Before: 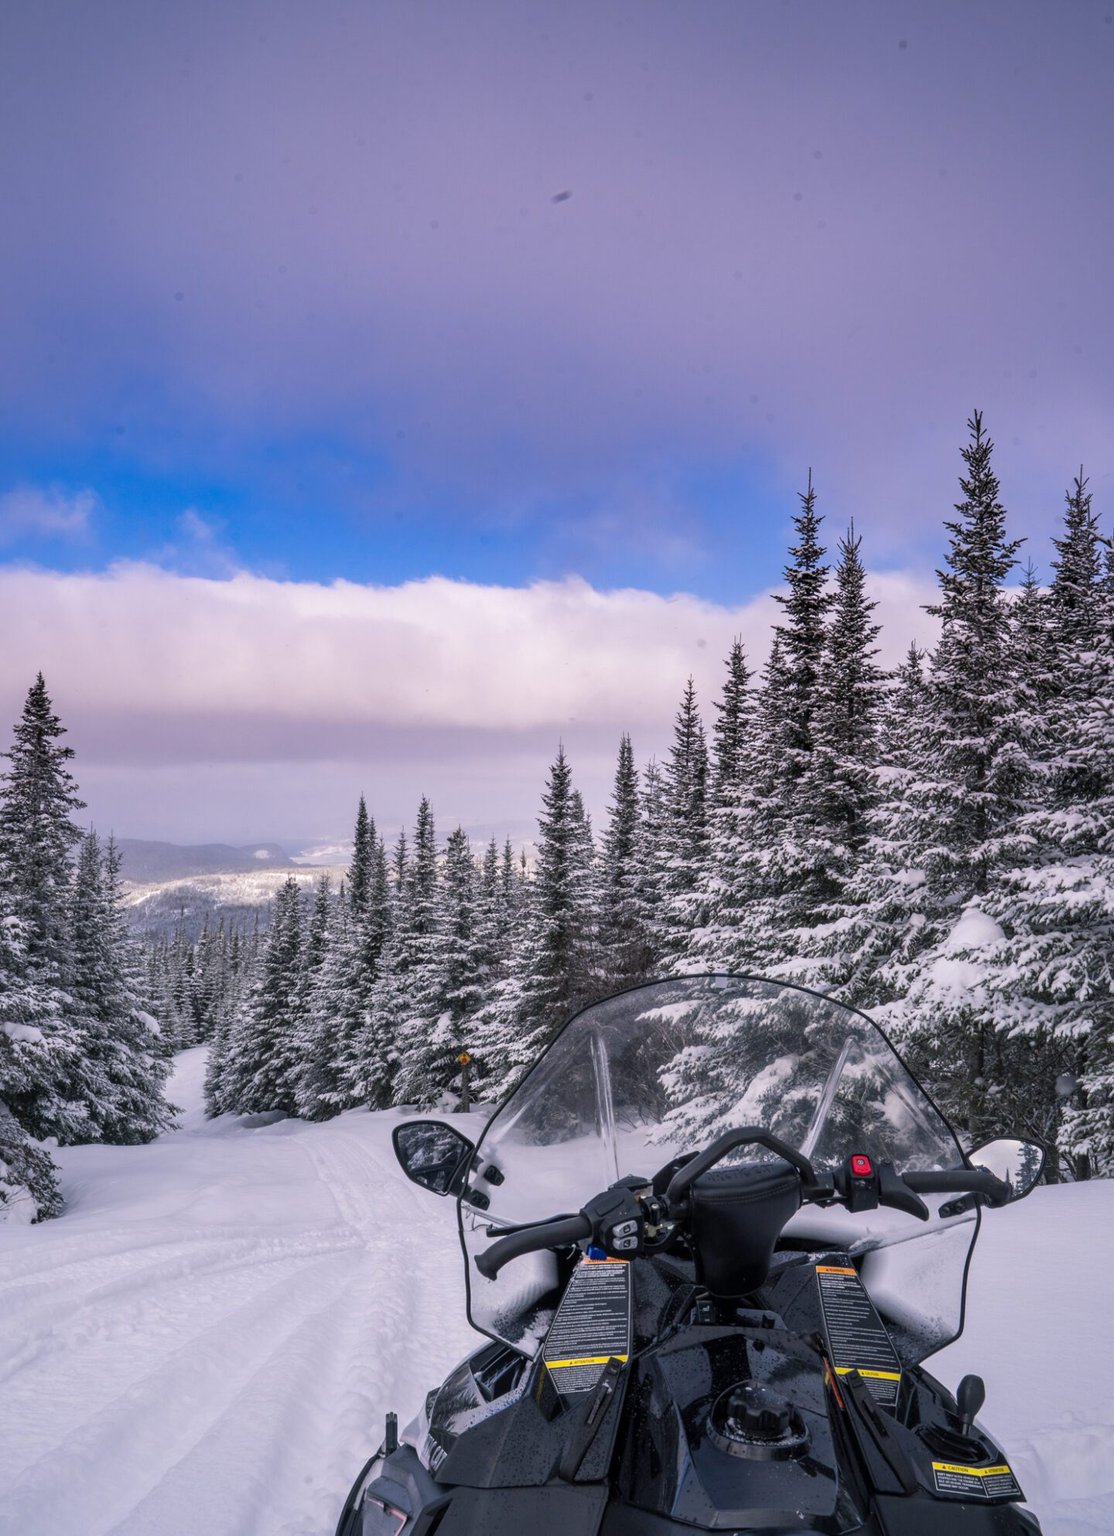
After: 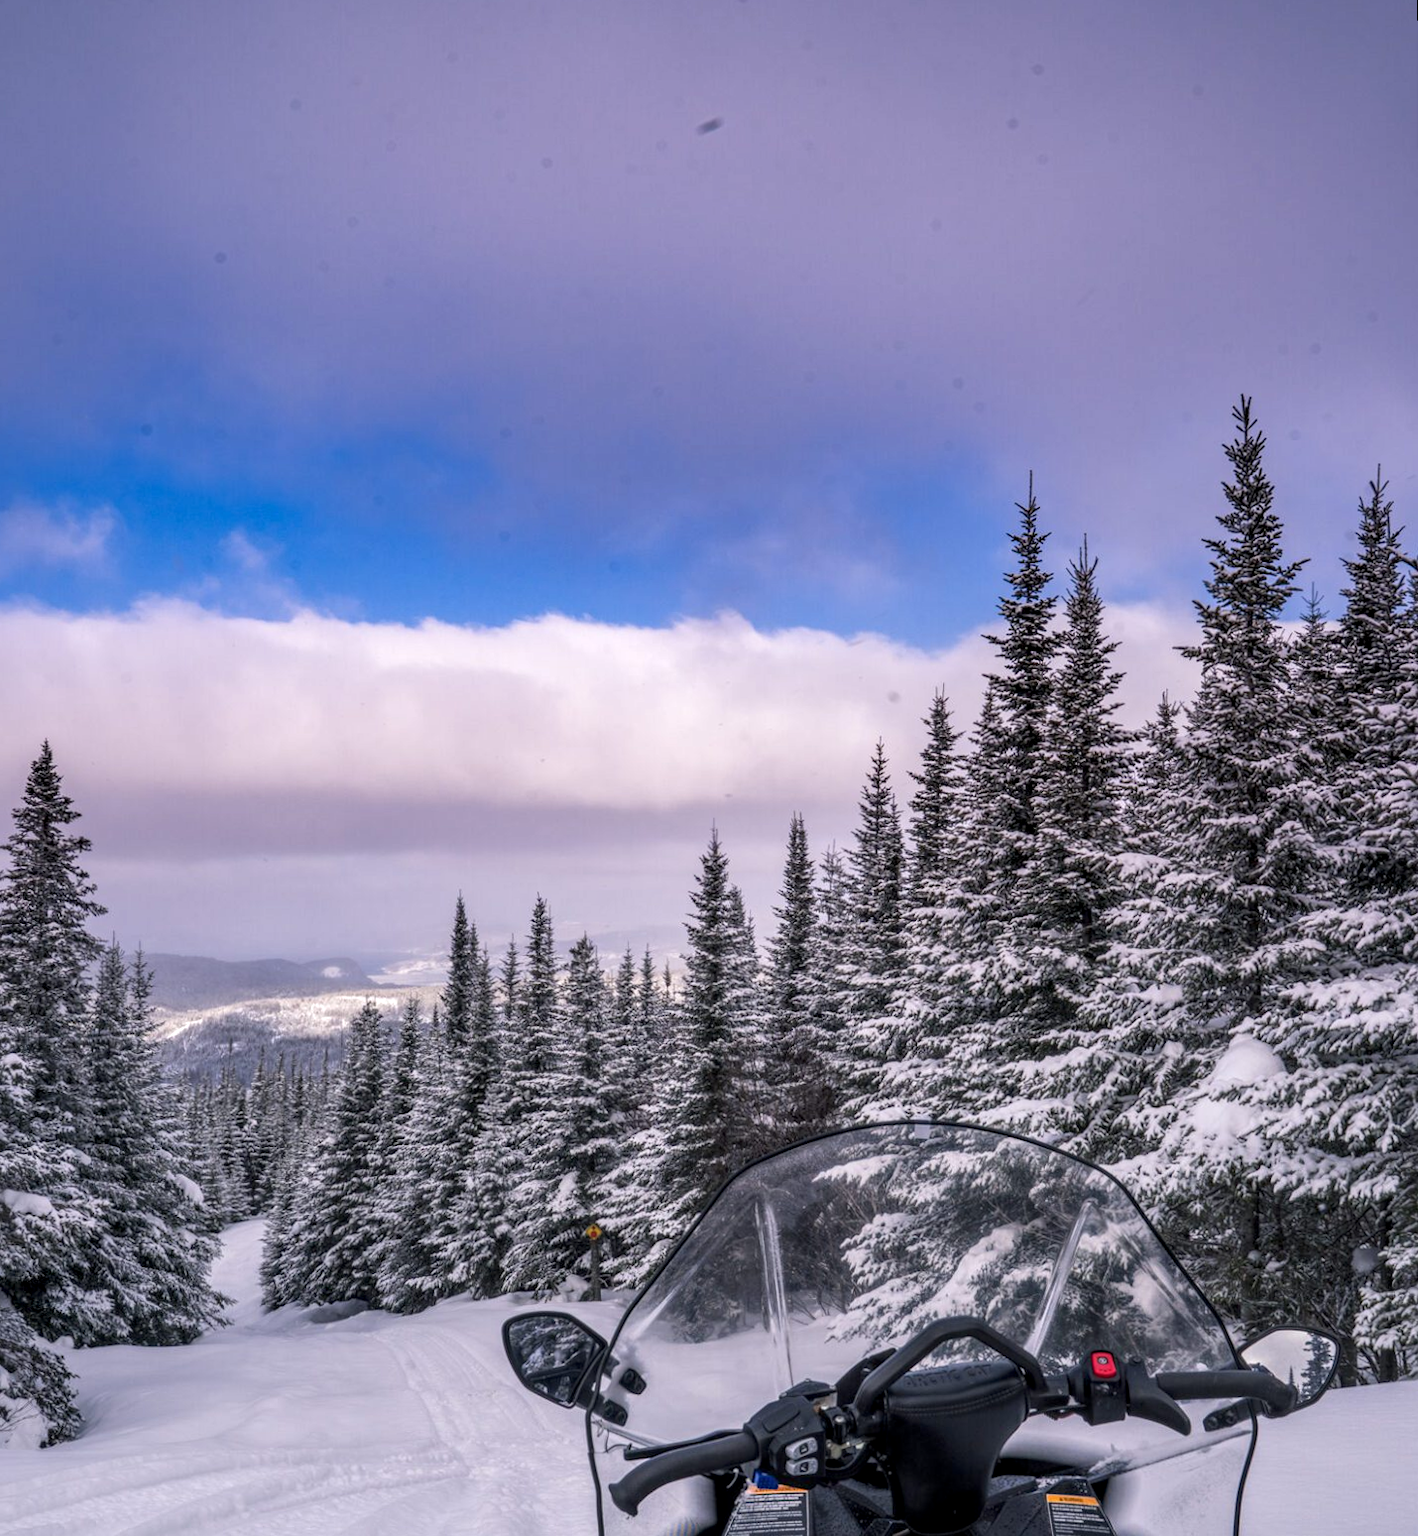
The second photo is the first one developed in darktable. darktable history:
crop and rotate: top 5.667%, bottom 14.937%
rotate and perspective: rotation -0.45°, automatic cropping original format, crop left 0.008, crop right 0.992, crop top 0.012, crop bottom 0.988
bloom: size 3%, threshold 100%, strength 0%
local contrast: detail 130%
